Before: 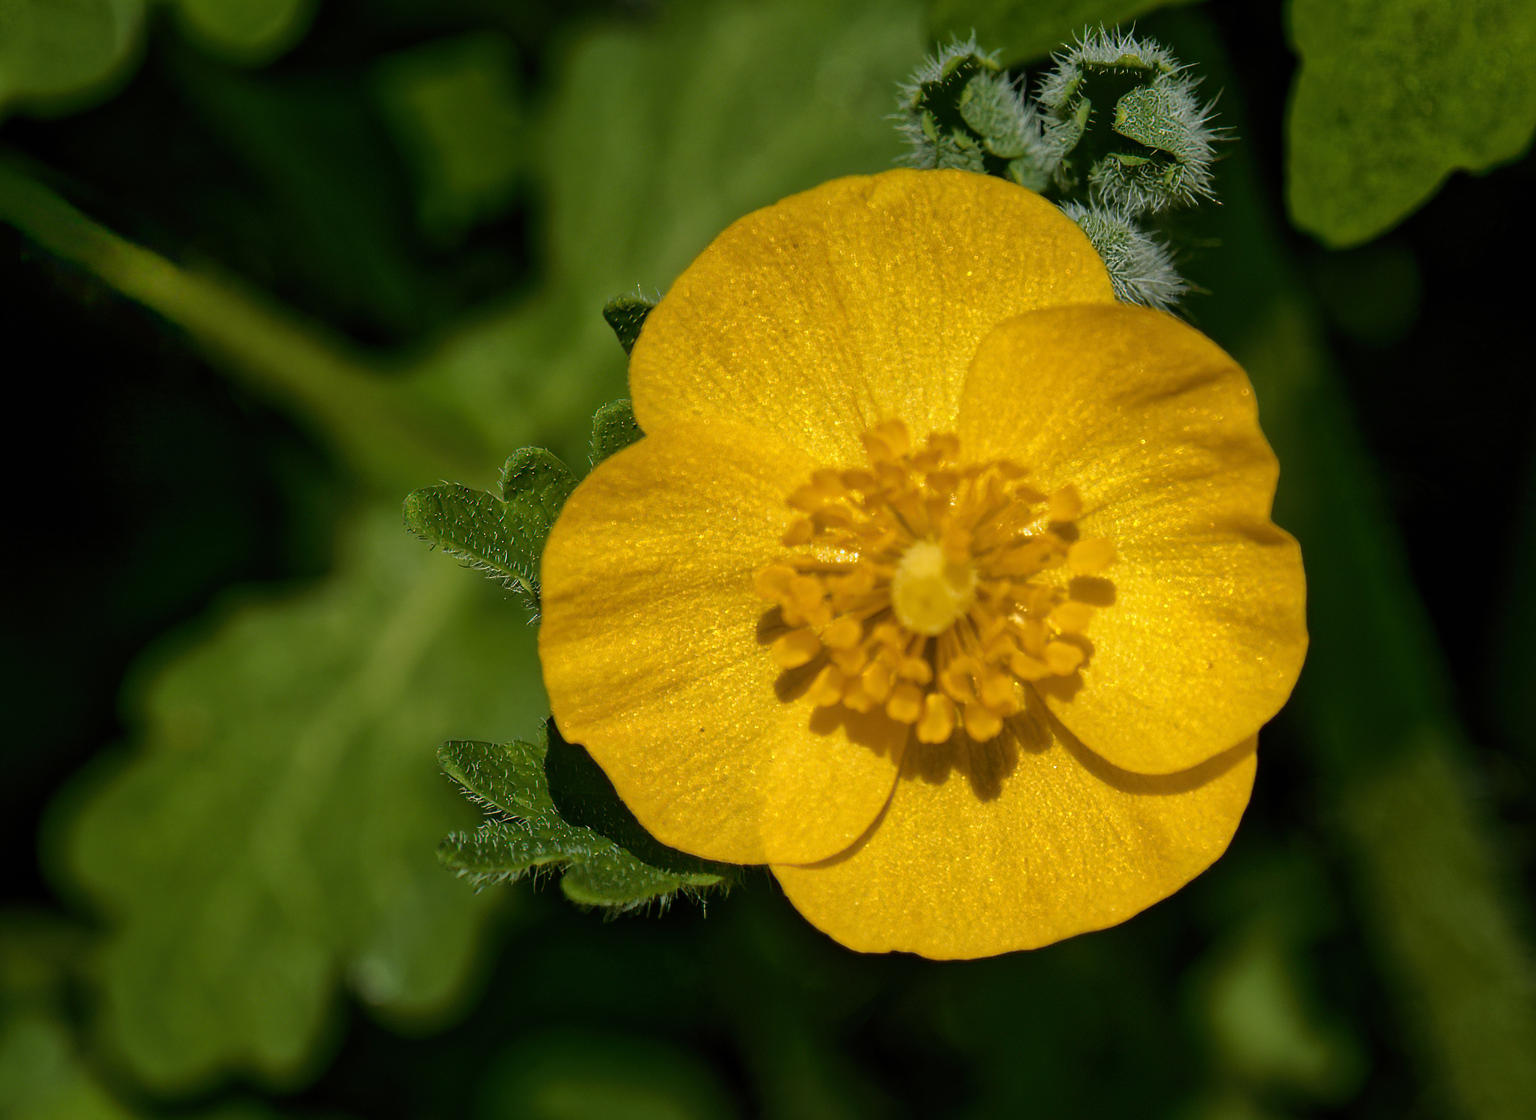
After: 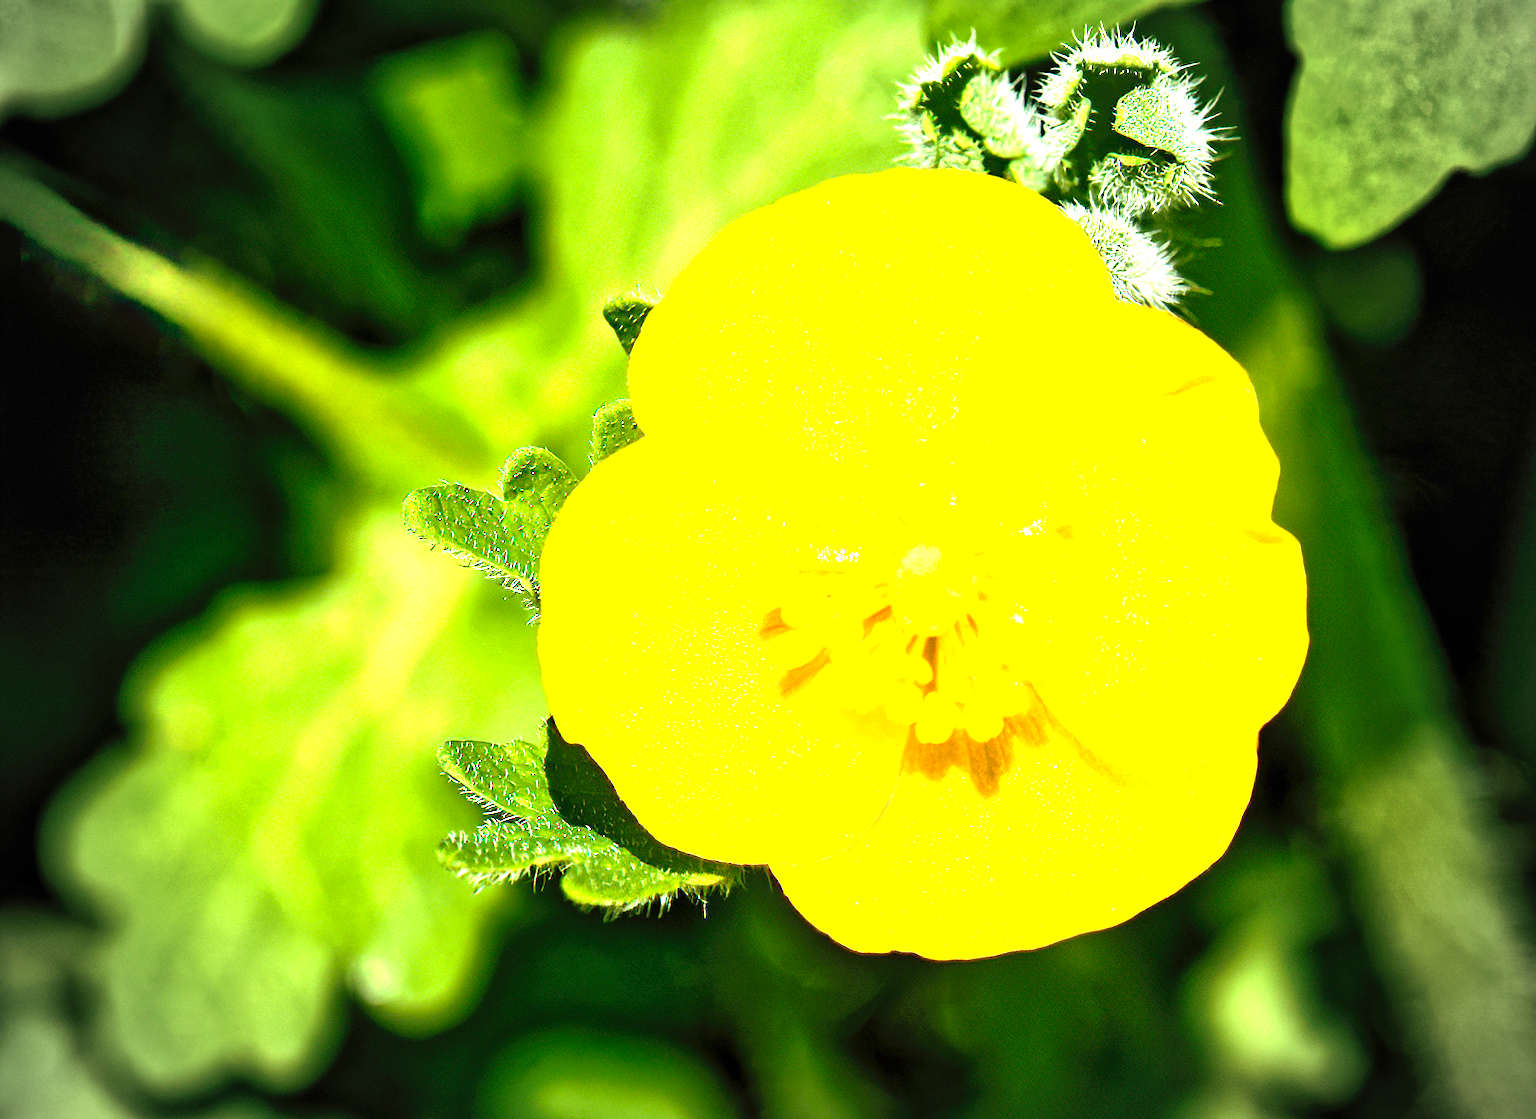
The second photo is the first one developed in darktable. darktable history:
local contrast: mode bilateral grid, contrast 19, coarseness 51, detail 119%, midtone range 0.2
levels: levels [0, 0.281, 0.562]
vignetting: fall-off start 75.3%, width/height ratio 1.08
exposure: black level correction 0, exposure 1.107 EV, compensate highlight preservation false
